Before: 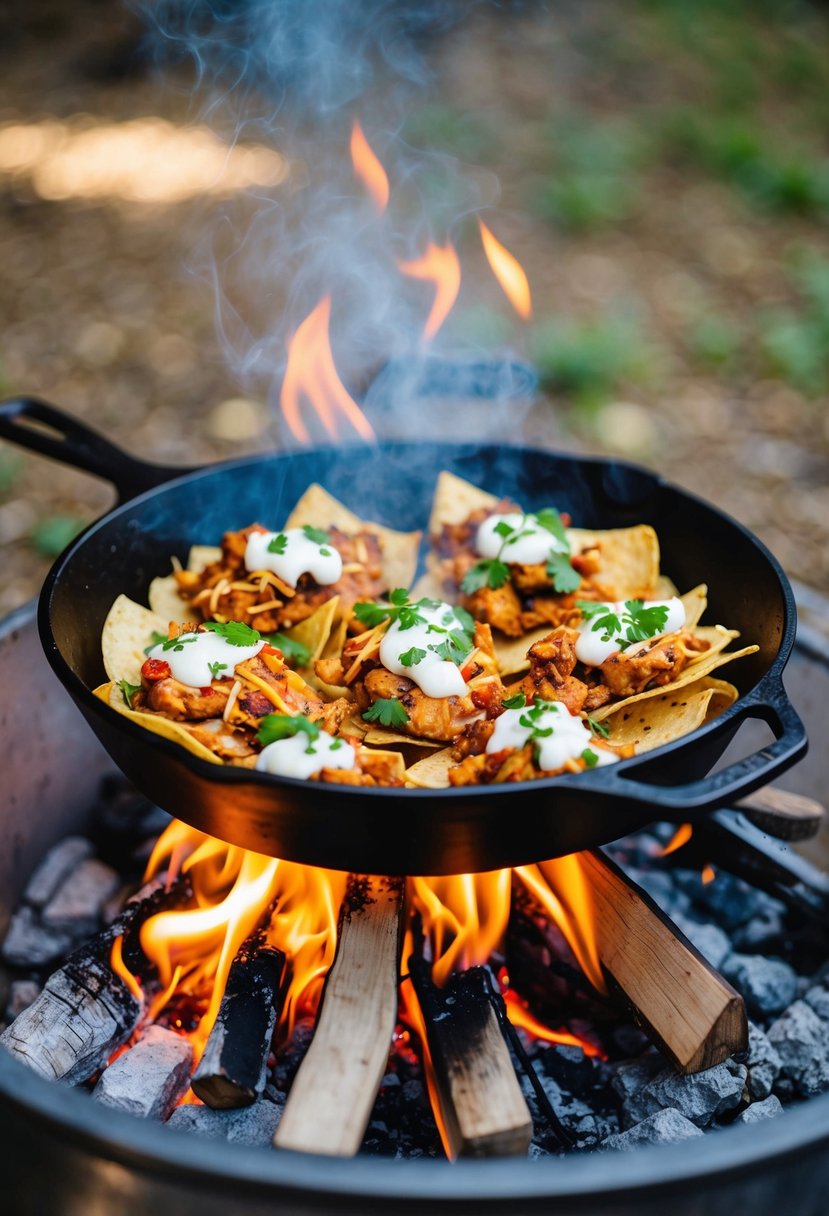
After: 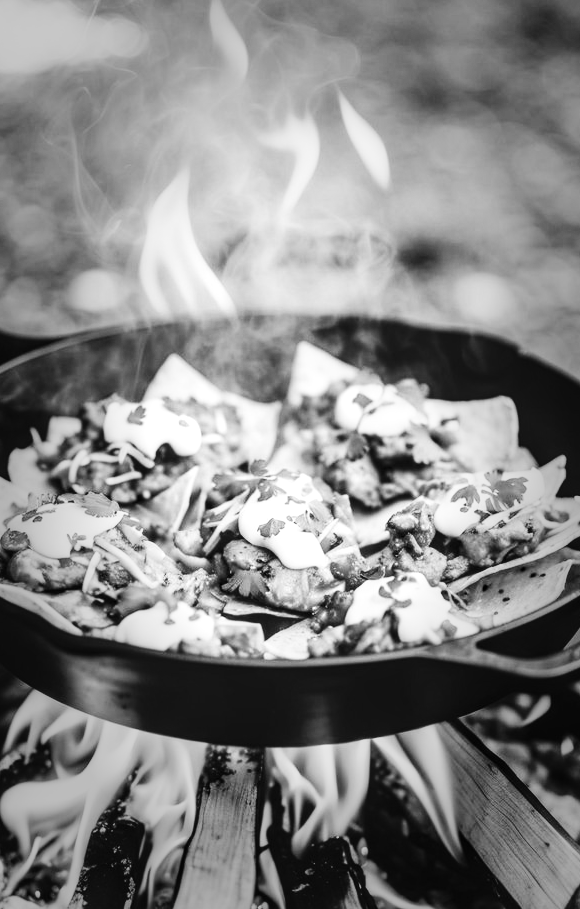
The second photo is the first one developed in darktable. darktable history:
crop and rotate: left 17.046%, top 10.659%, right 12.989%, bottom 14.553%
contrast brightness saturation: contrast 0.2, brightness 0.16, saturation 0.22
base curve: curves: ch0 [(0, 0) (0.036, 0.025) (0.121, 0.166) (0.206, 0.329) (0.605, 0.79) (1, 1)], preserve colors none
local contrast: on, module defaults
vignetting: fall-off start 48.41%, automatic ratio true, width/height ratio 1.29, unbound false
levels: levels [0, 0.476, 0.951]
monochrome: a 32, b 64, size 2.3
